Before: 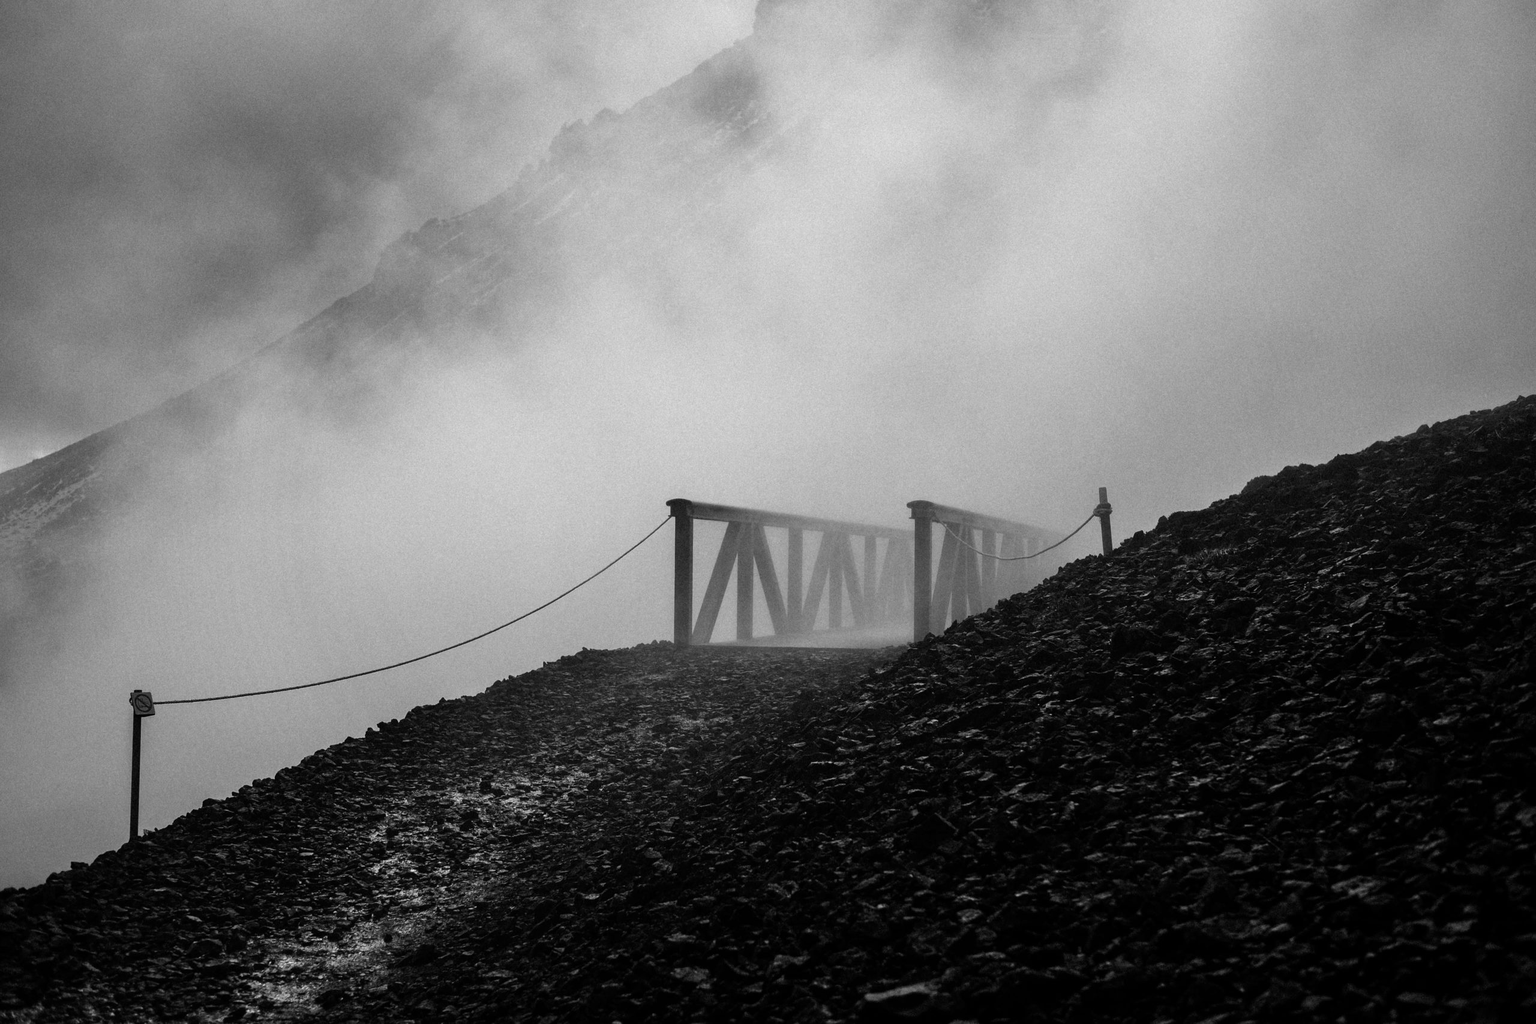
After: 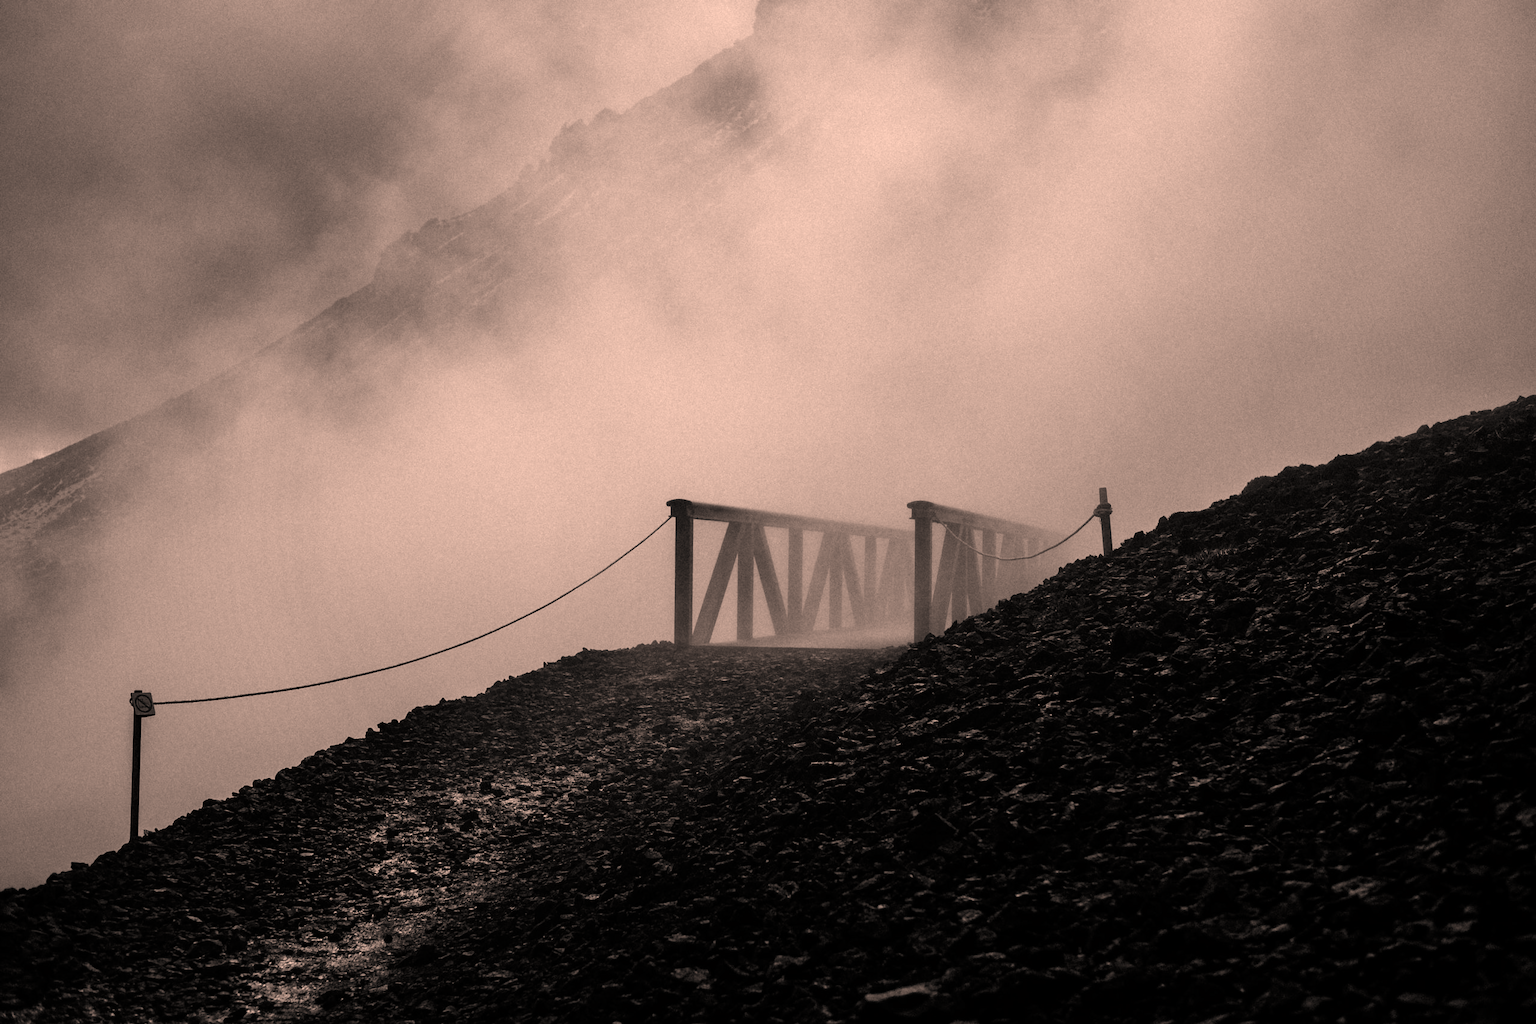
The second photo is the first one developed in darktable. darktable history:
color balance rgb: power › luminance -9.021%, perceptual saturation grading › global saturation 30.866%, global vibrance 20%
tone equalizer: edges refinement/feathering 500, mask exposure compensation -1.57 EV, preserve details no
color correction: highlights a* 17.51, highlights b* 18.88
